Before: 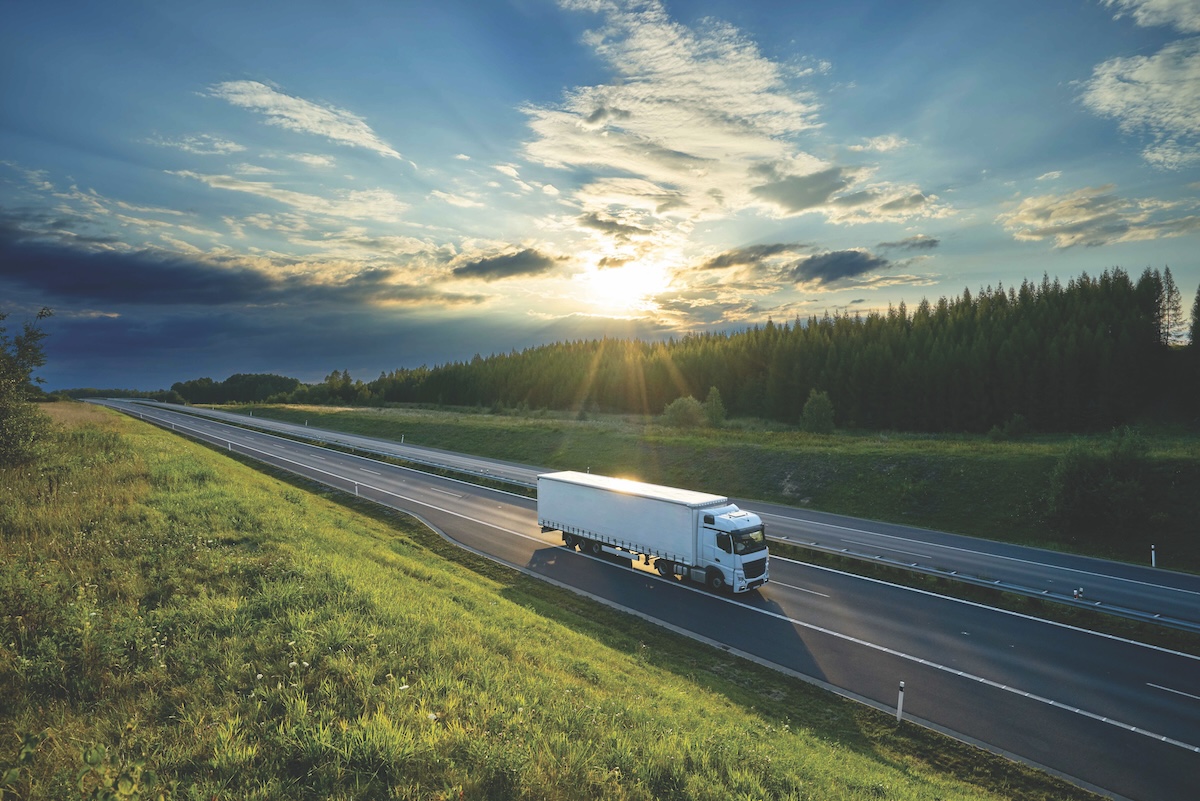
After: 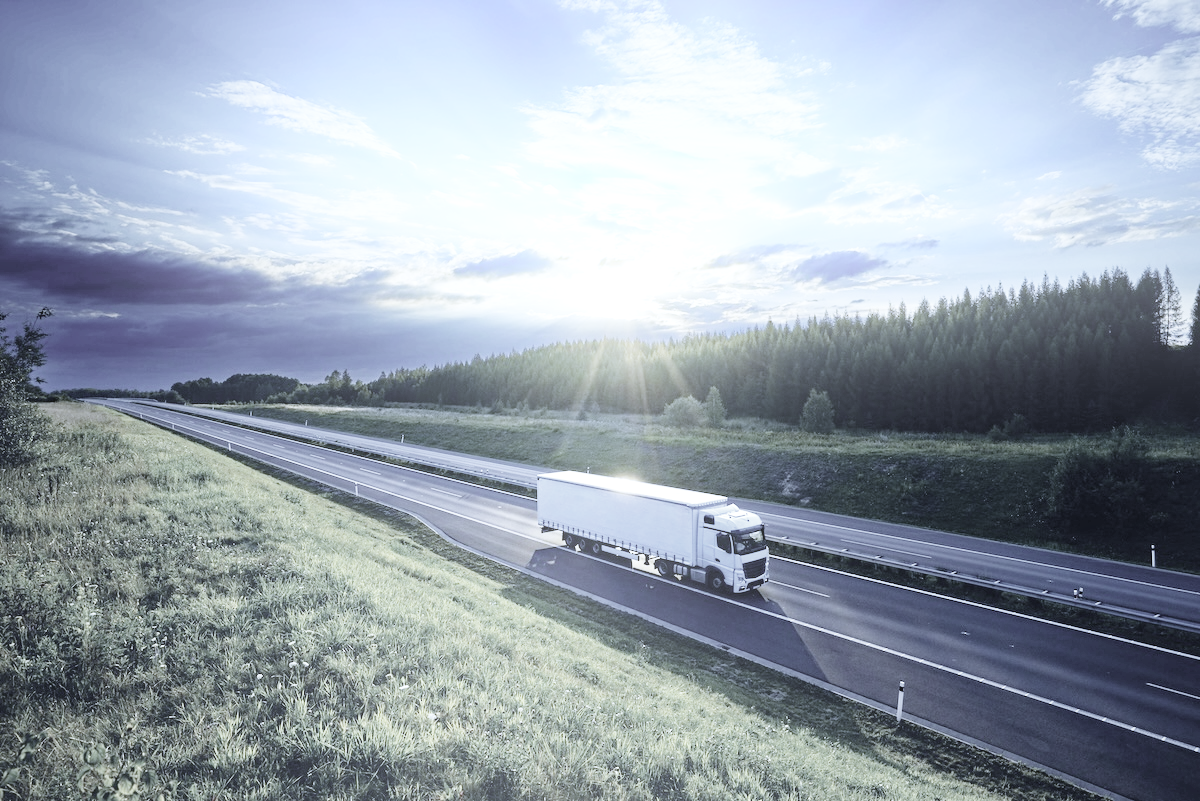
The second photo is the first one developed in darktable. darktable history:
bloom: on, module defaults
white balance: red 0.766, blue 1.537
color zones: curves: ch1 [(0, 0.34) (0.143, 0.164) (0.286, 0.152) (0.429, 0.176) (0.571, 0.173) (0.714, 0.188) (0.857, 0.199) (1, 0.34)]
haze removal: strength 0.29, distance 0.25, compatibility mode true, adaptive false
tone equalizer: -8 EV -0.75 EV, -7 EV -0.7 EV, -6 EV -0.6 EV, -5 EV -0.4 EV, -3 EV 0.4 EV, -2 EV 0.6 EV, -1 EV 0.7 EV, +0 EV 0.75 EV, edges refinement/feathering 500, mask exposure compensation -1.57 EV, preserve details no
filmic rgb: middle gray luminance 29%, black relative exposure -10.3 EV, white relative exposure 5.5 EV, threshold 6 EV, target black luminance 0%, hardness 3.95, latitude 2.04%, contrast 1.132, highlights saturation mix 5%, shadows ↔ highlights balance 15.11%, add noise in highlights 0, preserve chrominance no, color science v3 (2019), use custom middle-gray values true, iterations of high-quality reconstruction 0, contrast in highlights soft, enable highlight reconstruction true
exposure: black level correction 0, exposure 1.2 EV, compensate exposure bias true, compensate highlight preservation false
